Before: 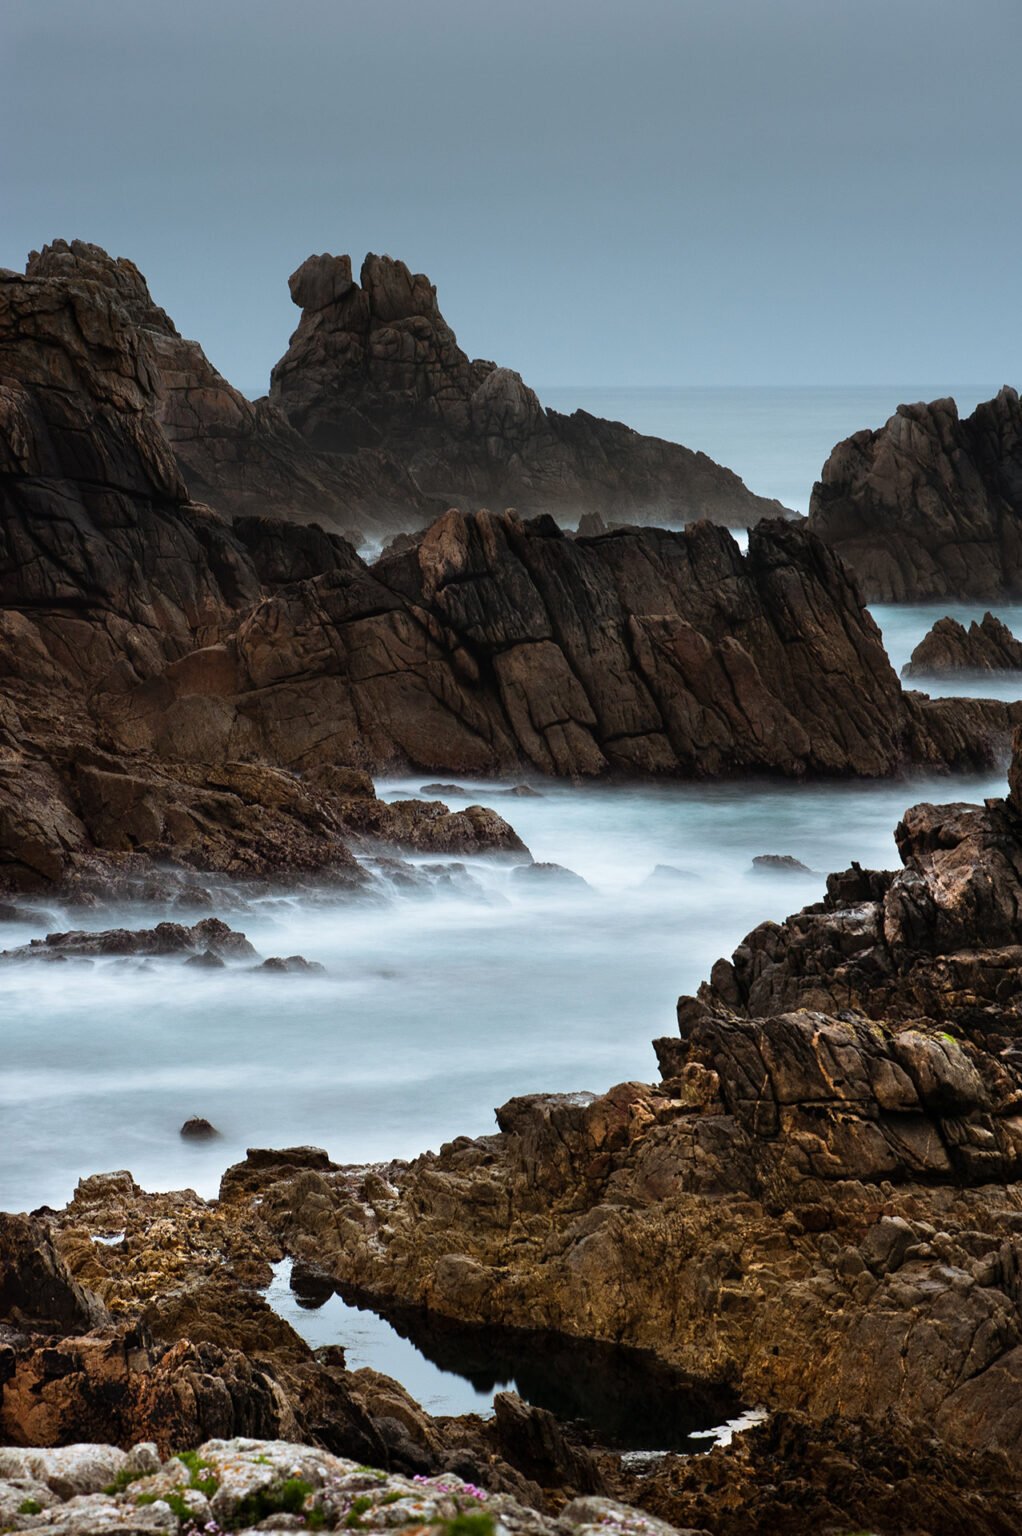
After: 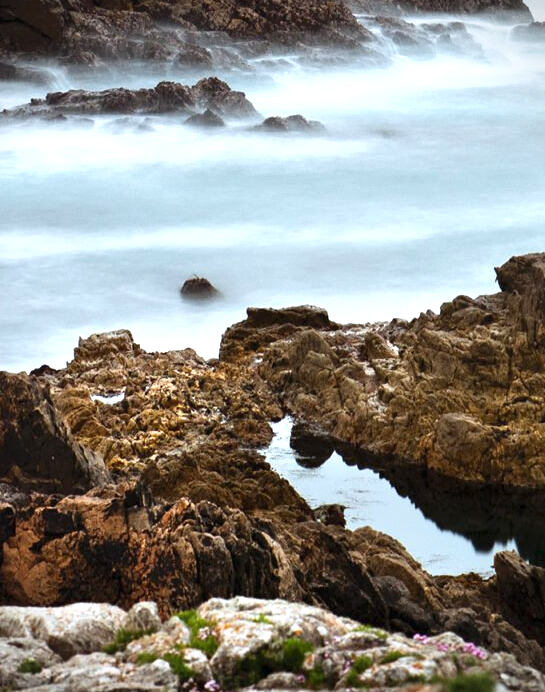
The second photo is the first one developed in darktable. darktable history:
exposure: exposure 0.6 EV, compensate highlight preservation false
crop and rotate: top 54.778%, right 46.61%, bottom 0.159%
shadows and highlights: shadows 62.66, white point adjustment 0.37, highlights -34.44, compress 83.82%
vignetting: fall-off start 91.19%
